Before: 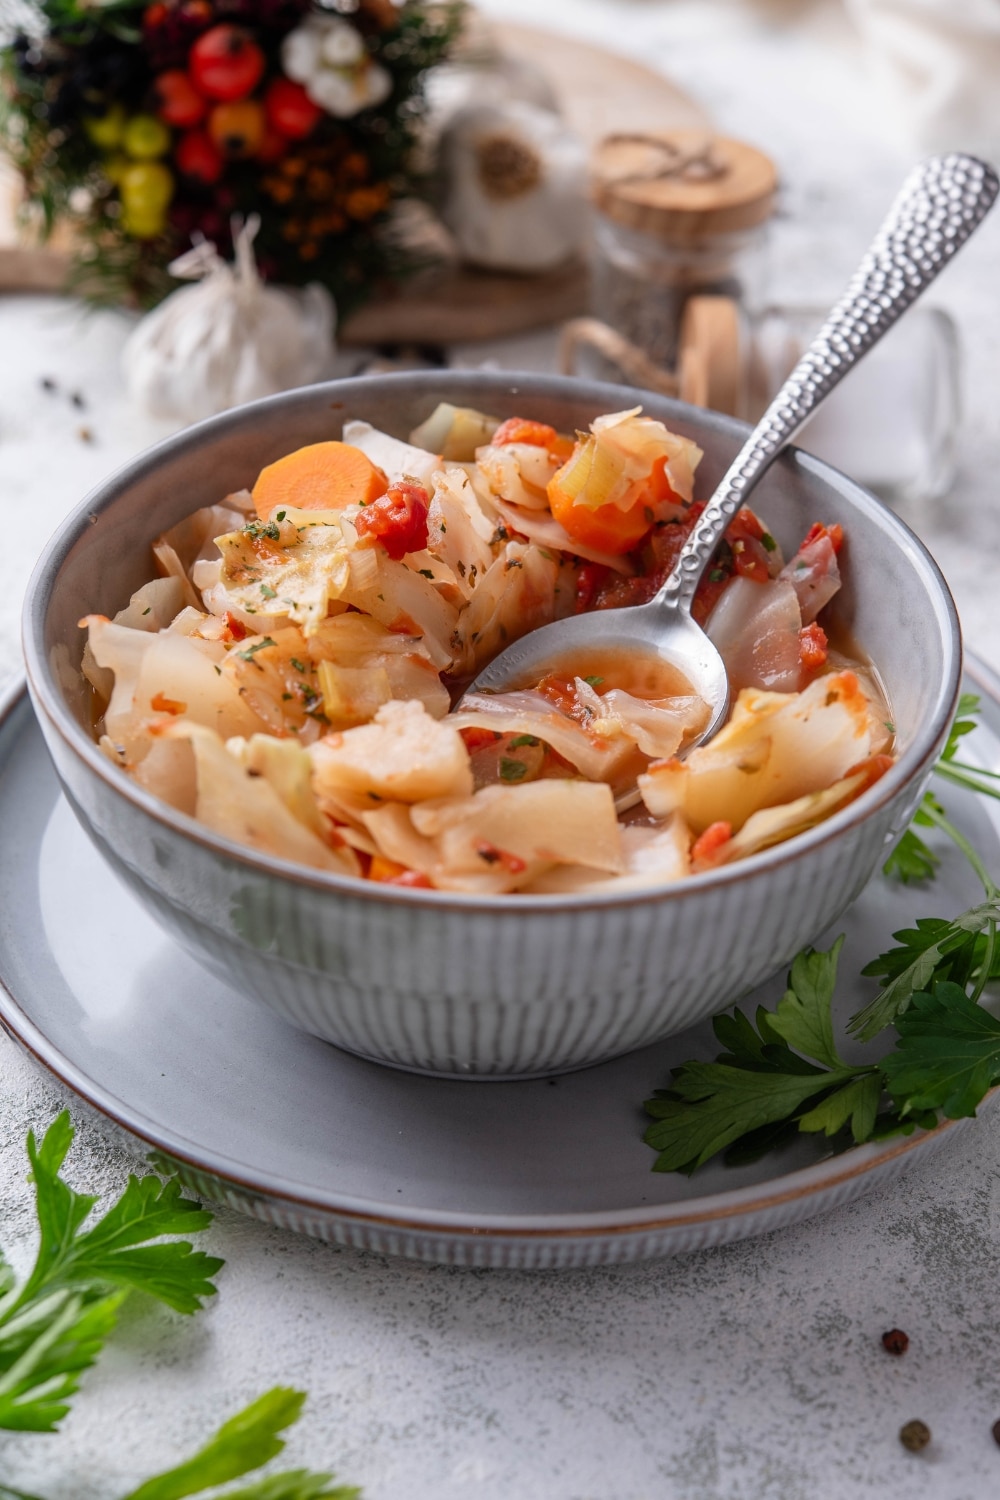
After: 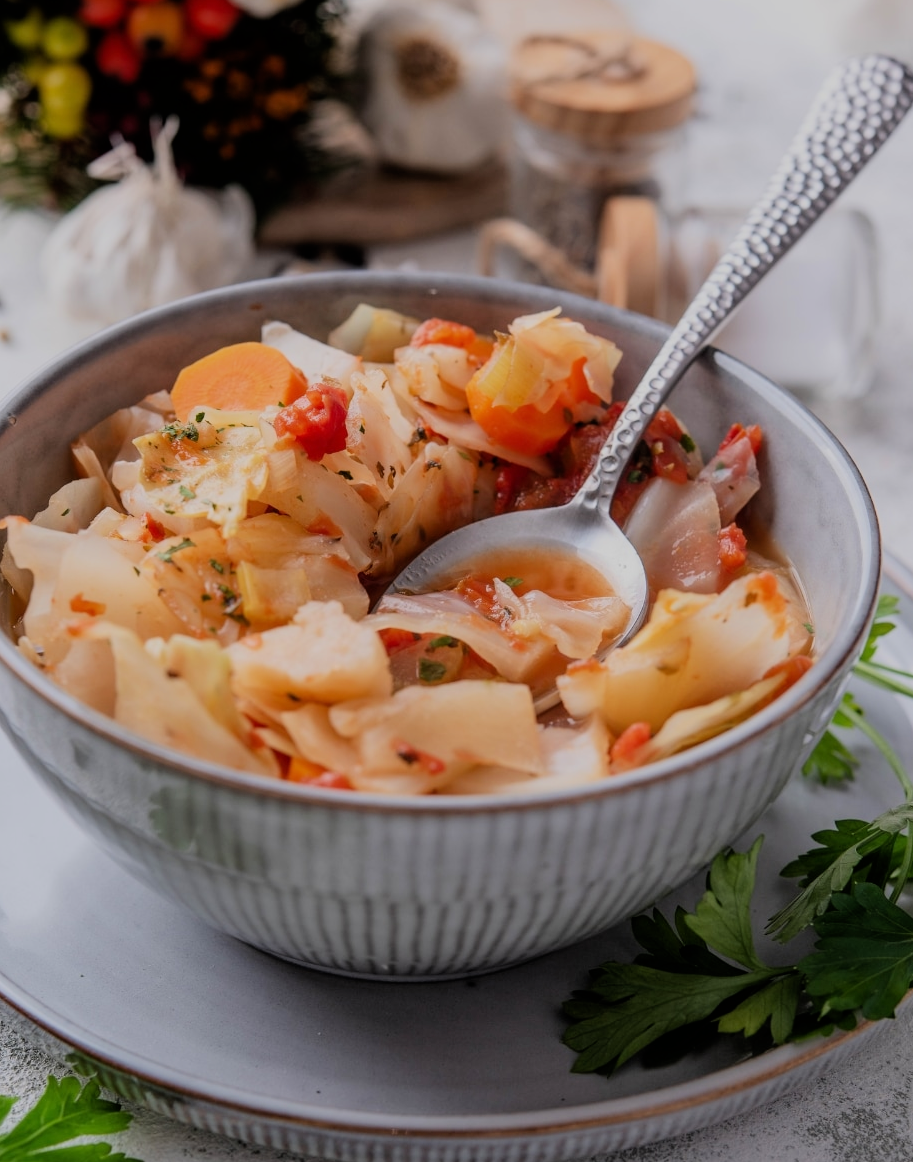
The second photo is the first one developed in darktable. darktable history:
crop: left 8.155%, top 6.611%, bottom 15.385%
filmic rgb: black relative exposure -7.15 EV, white relative exposure 5.36 EV, hardness 3.02, color science v6 (2022)
